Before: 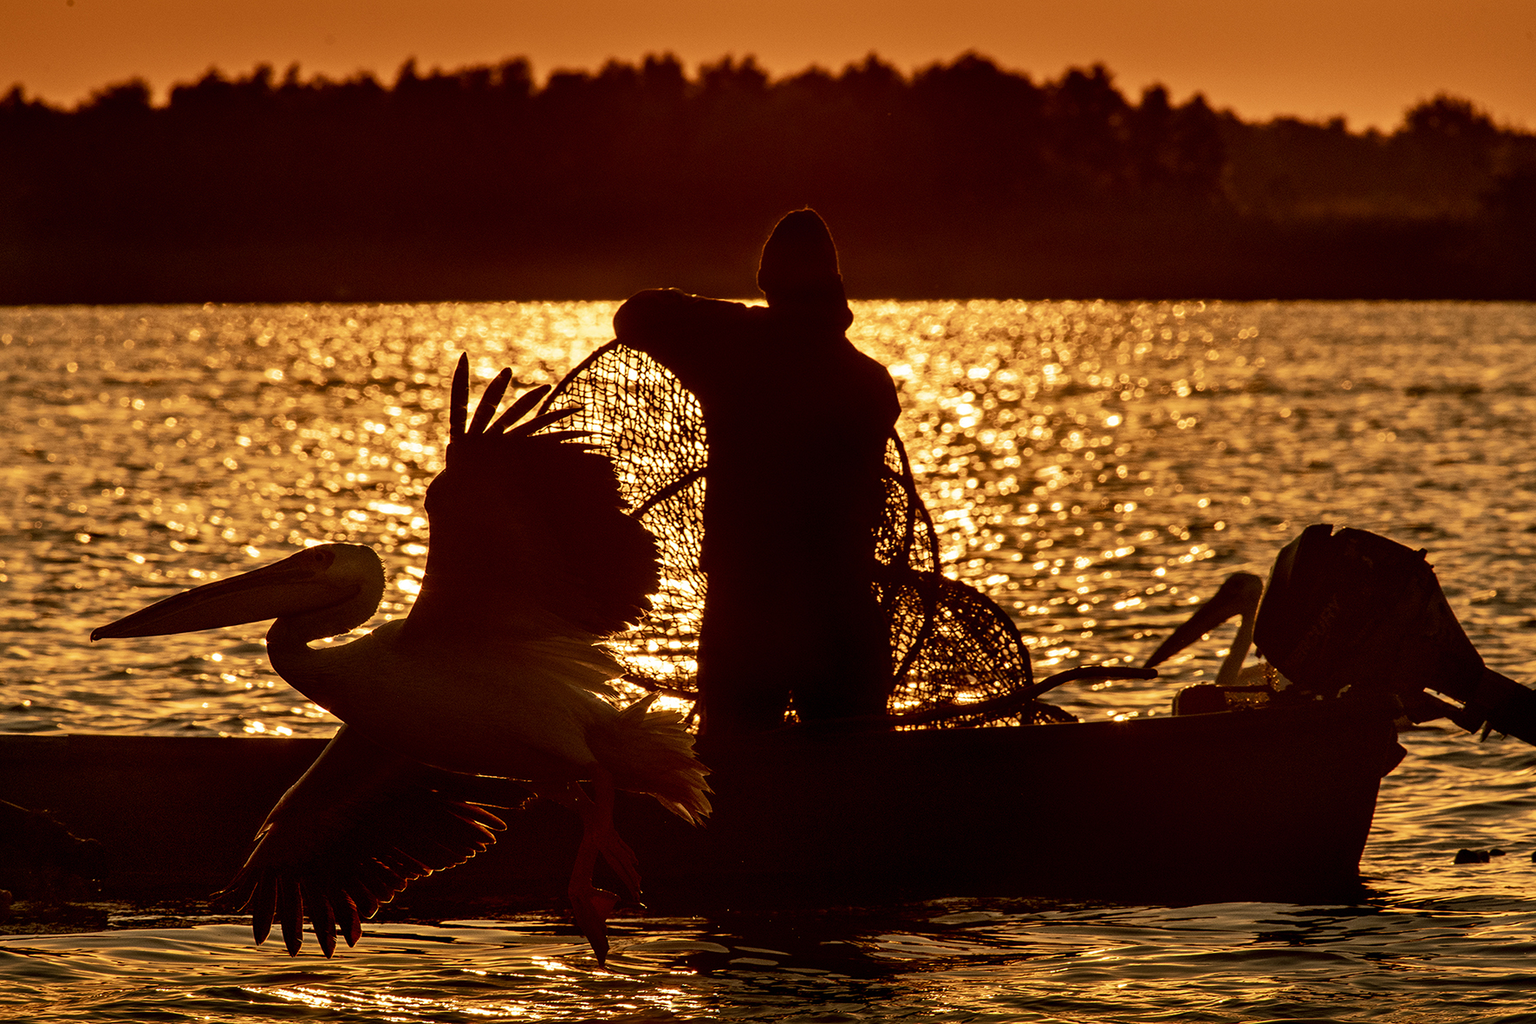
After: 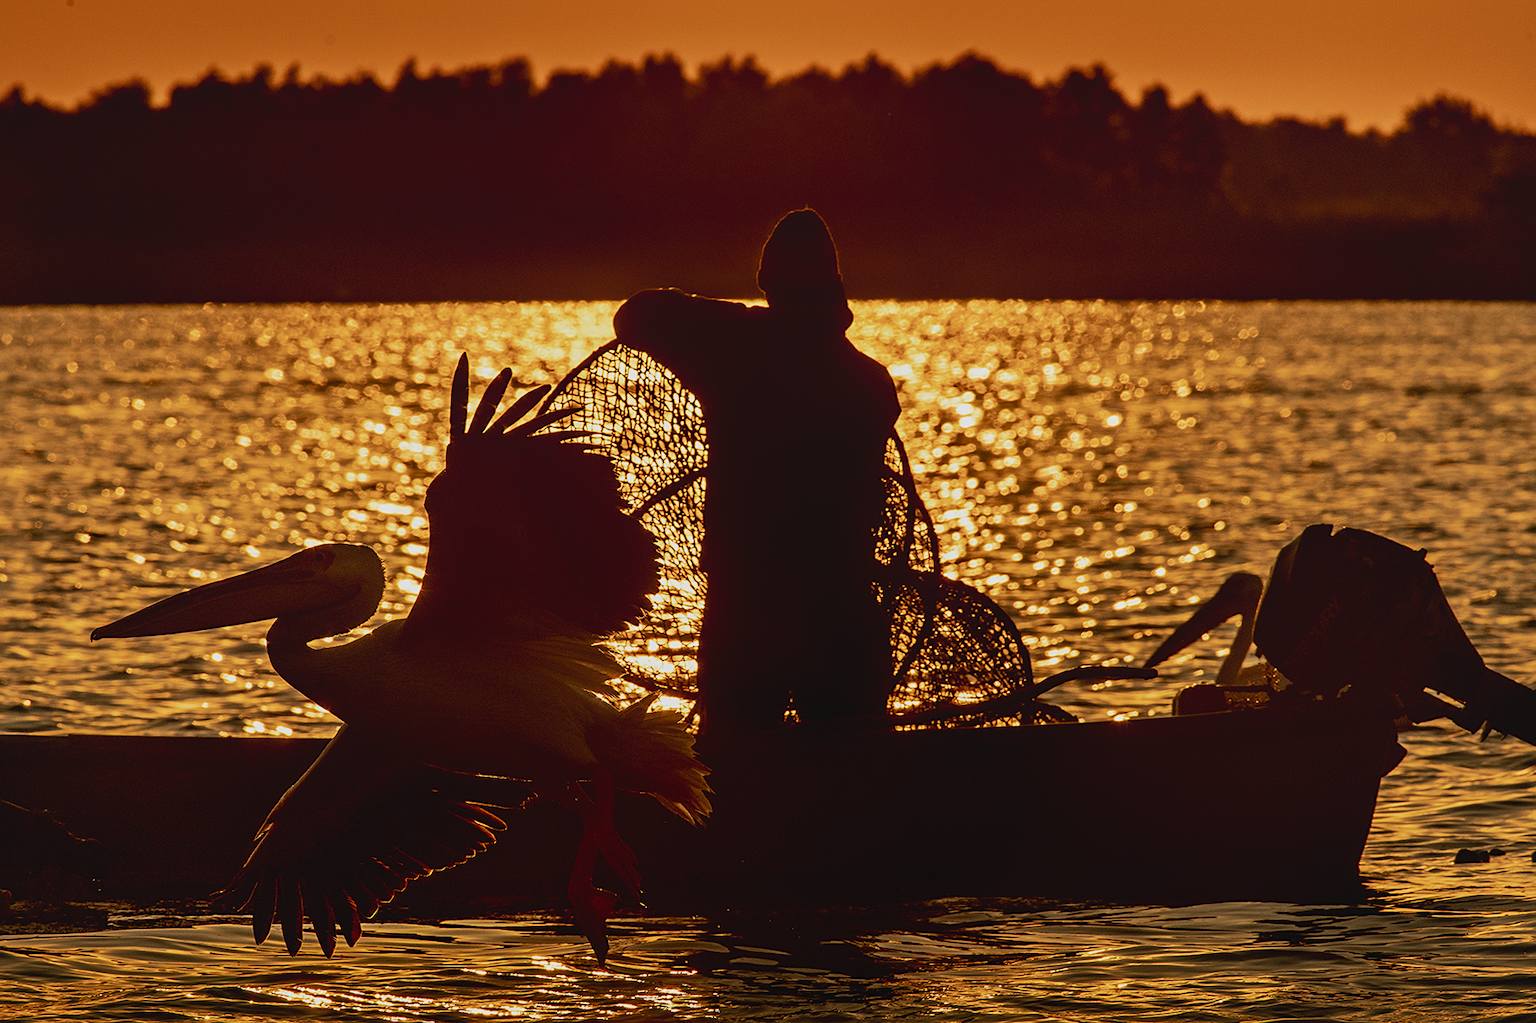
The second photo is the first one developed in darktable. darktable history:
local contrast: highlights 68%, shadows 68%, detail 82%, midtone range 0.325
sharpen: amount 0.2
